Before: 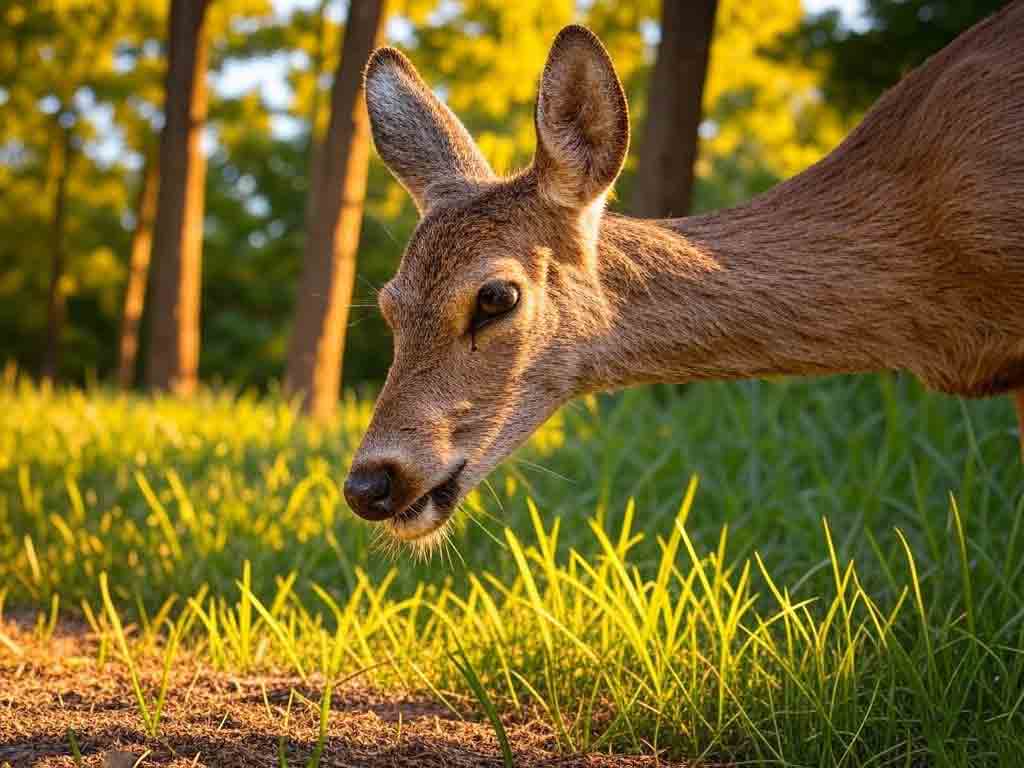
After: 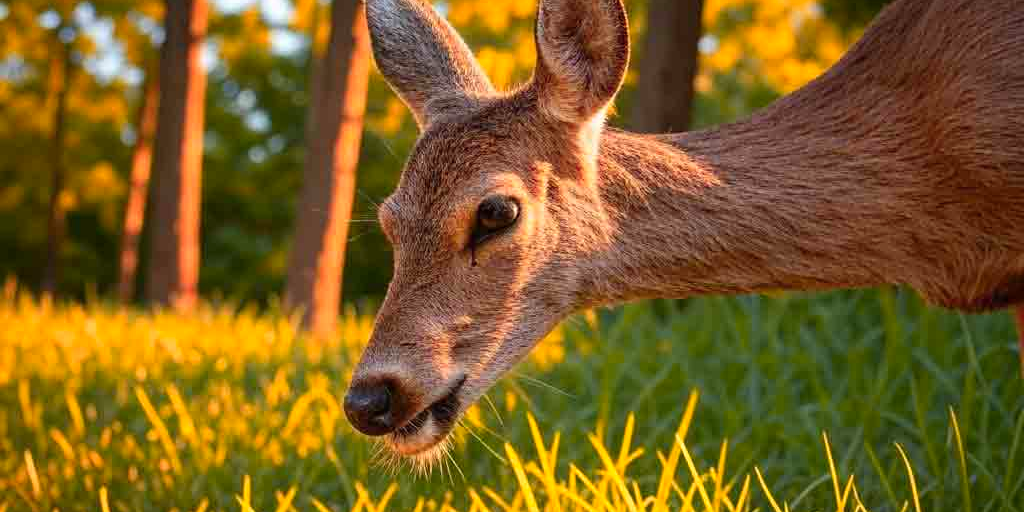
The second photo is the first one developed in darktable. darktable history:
color zones: curves: ch1 [(0.235, 0.558) (0.75, 0.5)]; ch2 [(0.25, 0.462) (0.749, 0.457)], mix 40.67%
crop: top 11.166%, bottom 22.168%
